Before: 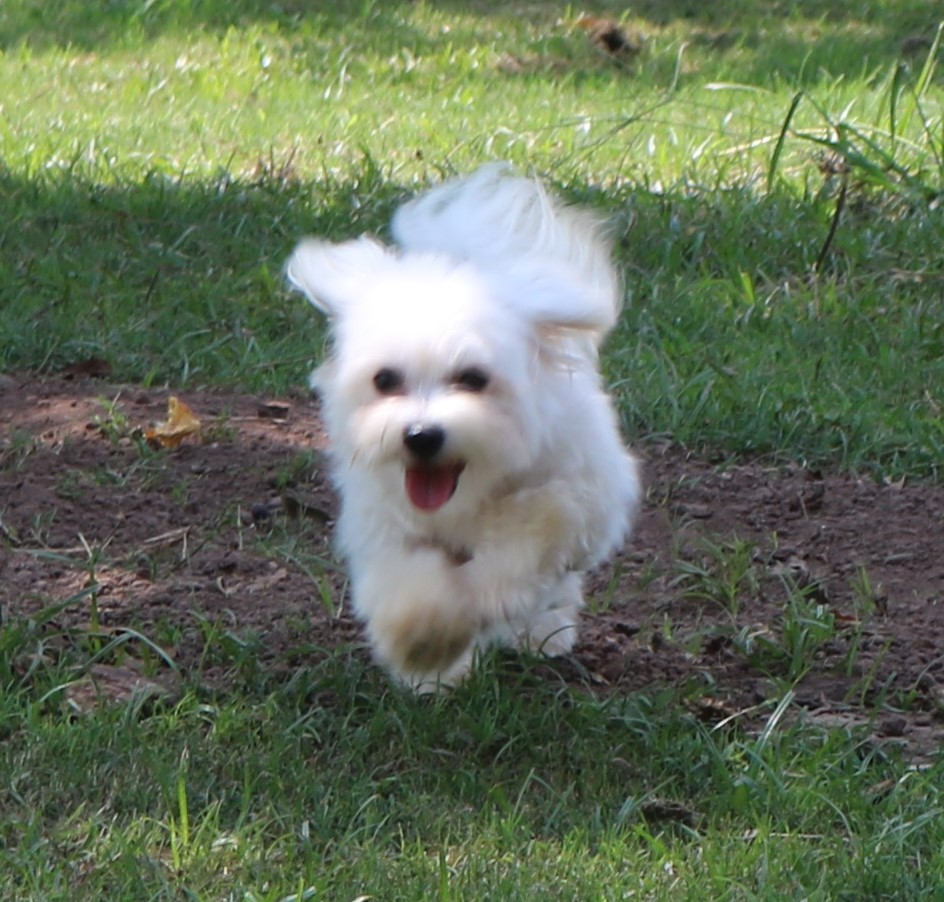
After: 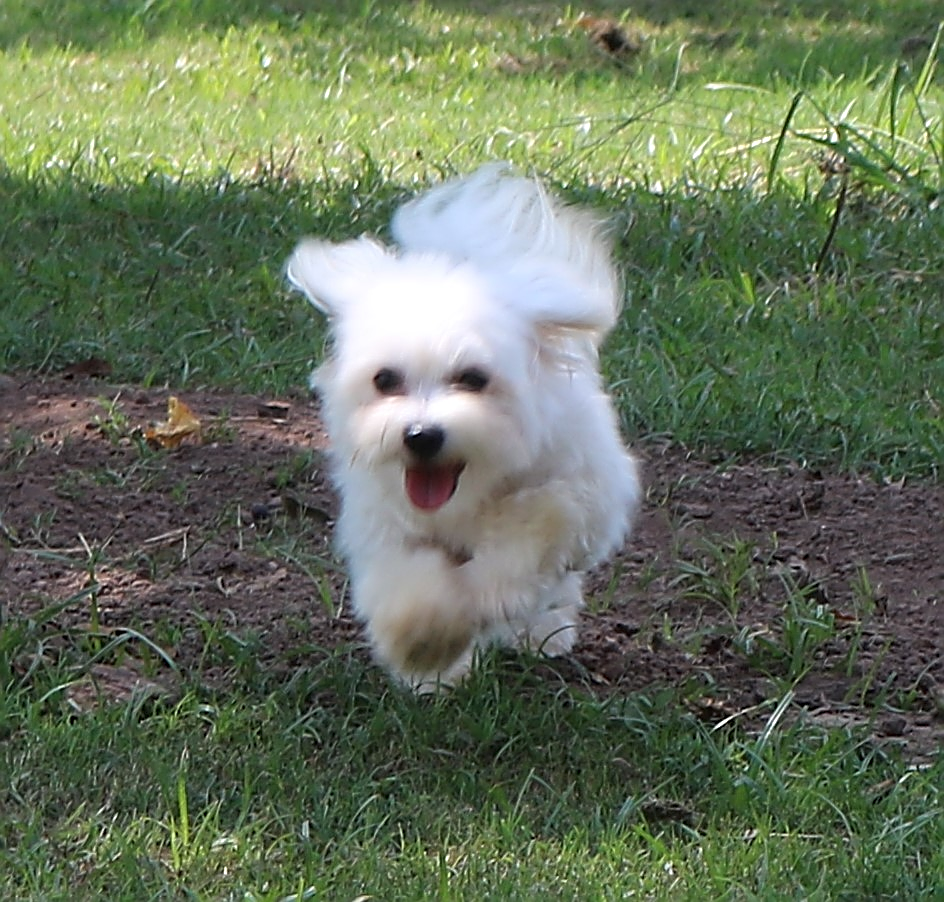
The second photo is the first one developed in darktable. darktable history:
sharpen: amount 1.007
